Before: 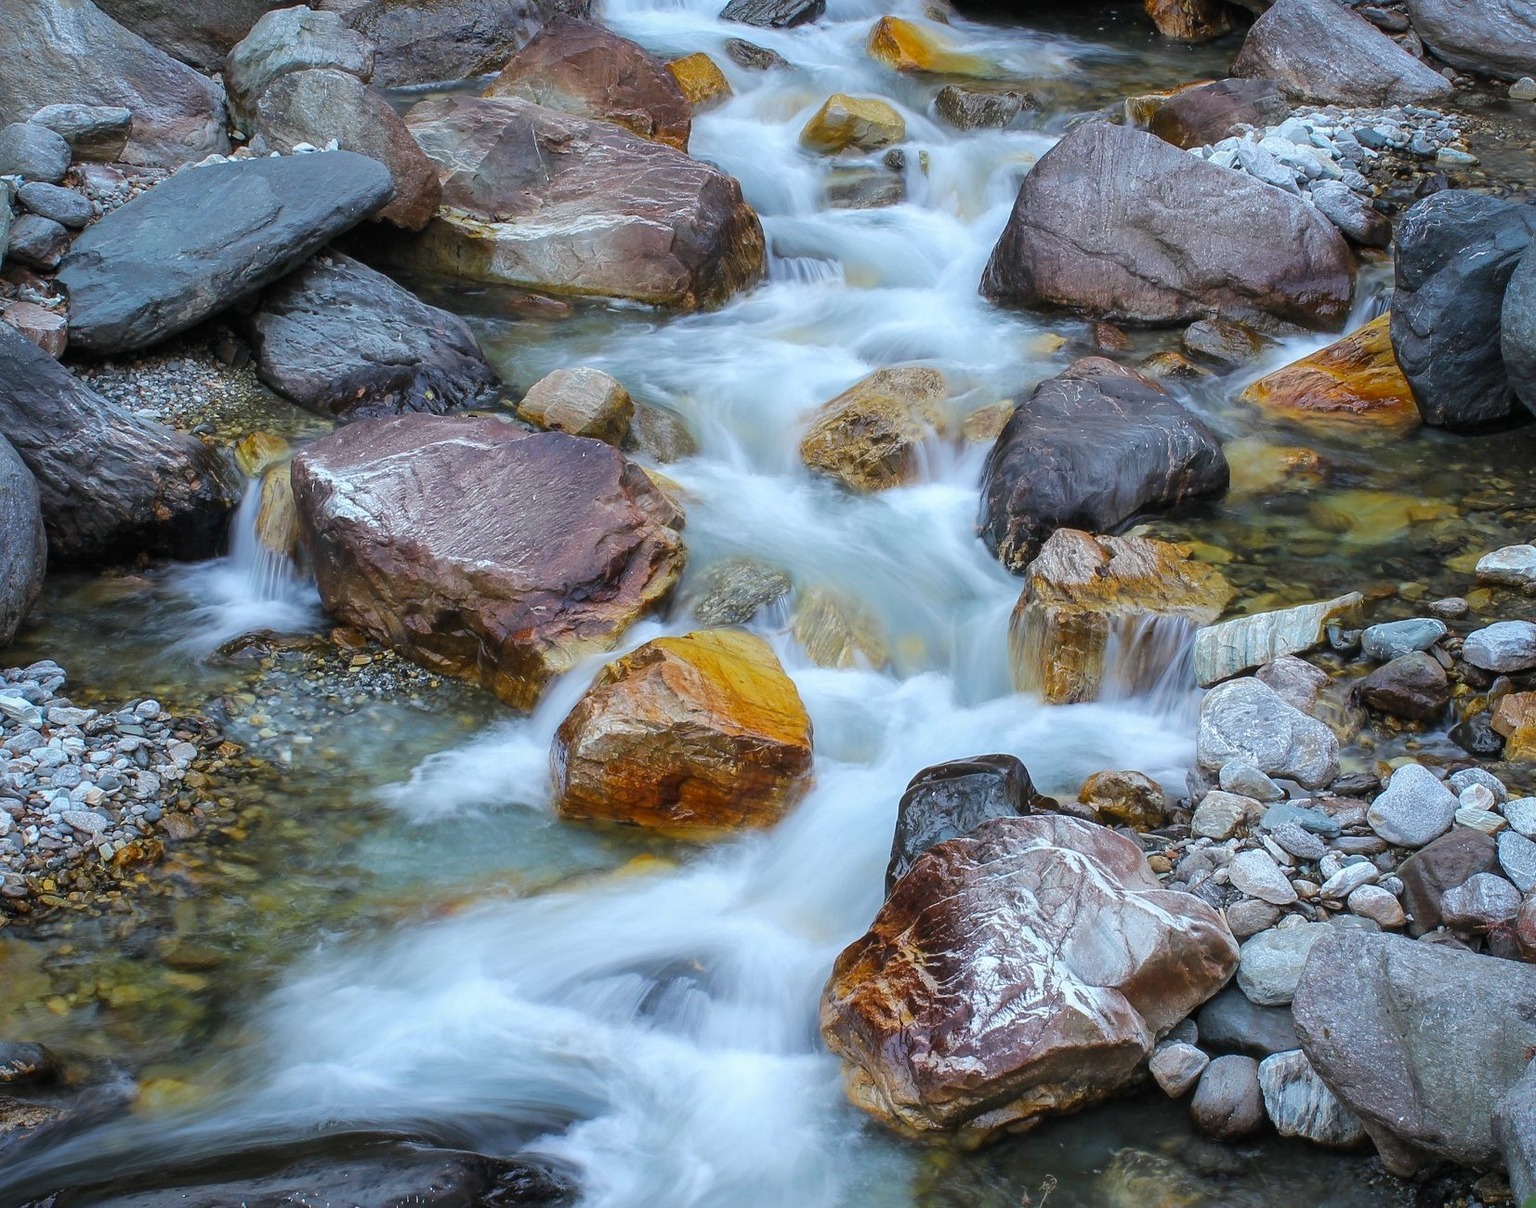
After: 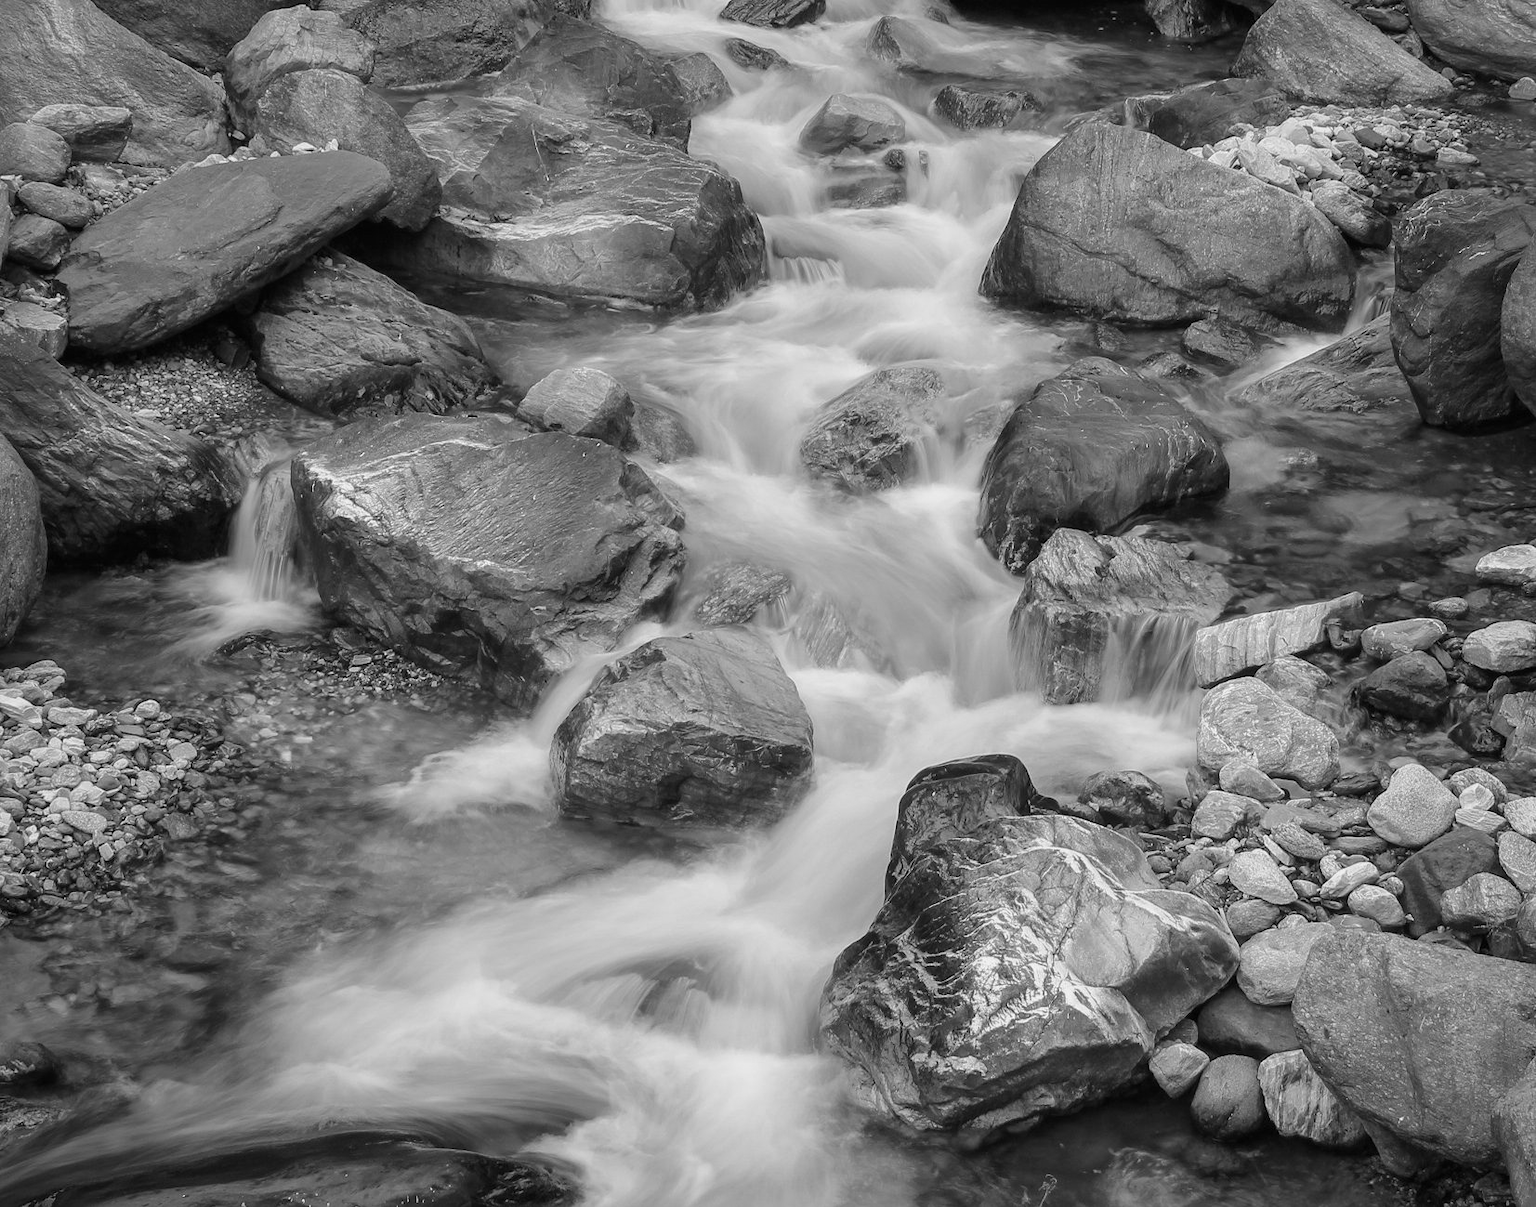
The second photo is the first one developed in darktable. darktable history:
monochrome: a -6.99, b 35.61, size 1.4
color balance rgb: perceptual saturation grading › global saturation 30%, global vibrance 30%
